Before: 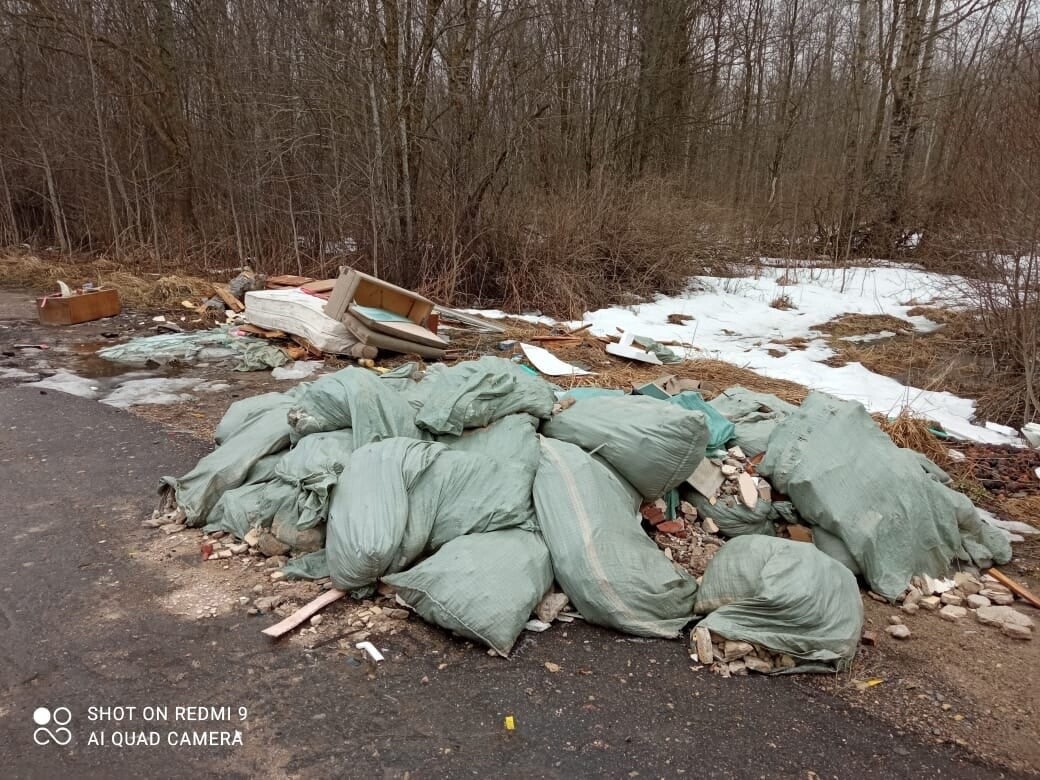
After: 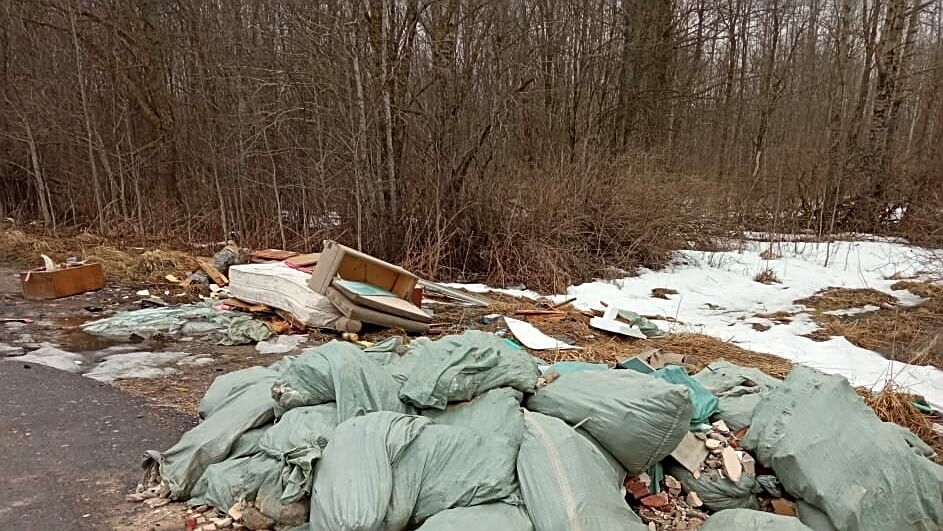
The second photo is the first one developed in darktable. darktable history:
color correction: highlights a* 0.542, highlights b* 2.83, saturation 1.1
crop: left 1.567%, top 3.361%, right 7.756%, bottom 28.473%
sharpen: amount 0.494
